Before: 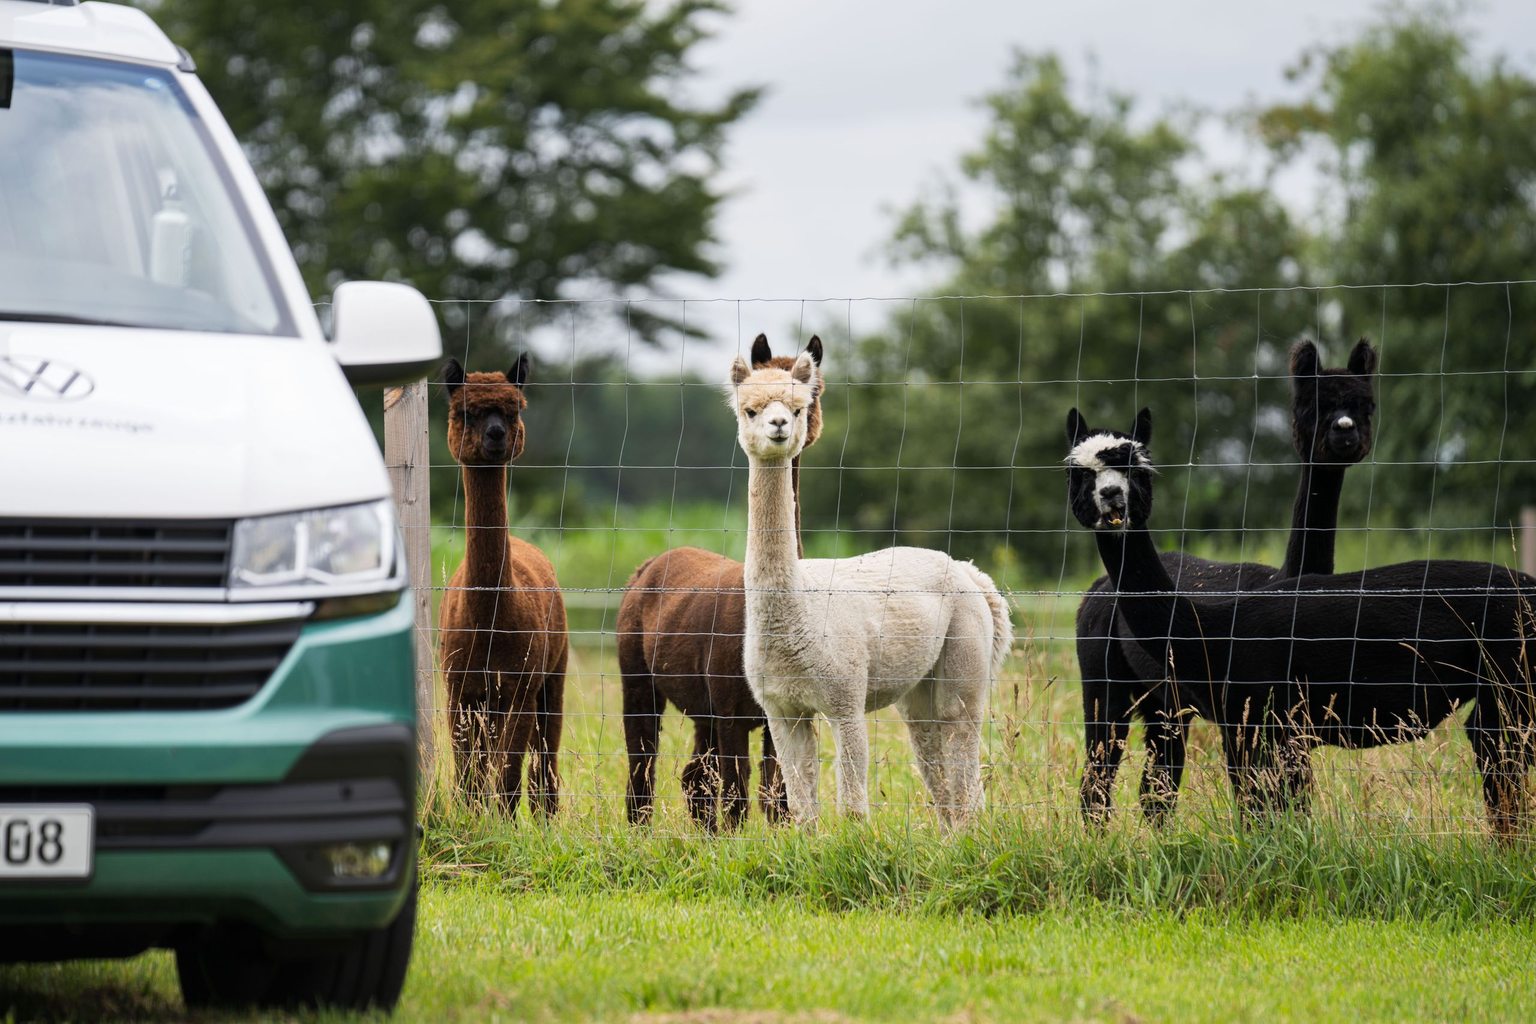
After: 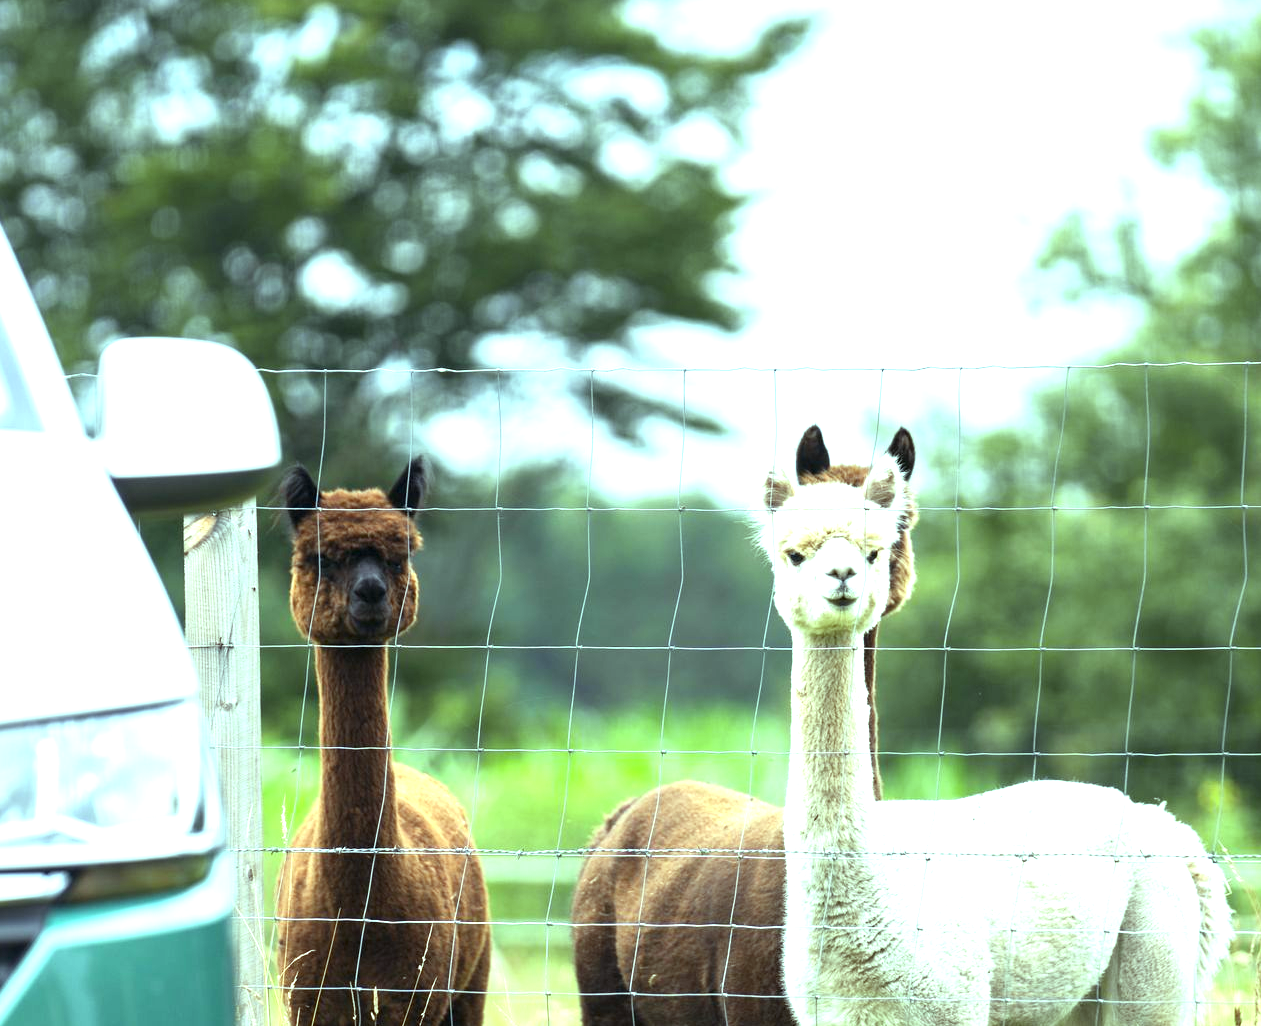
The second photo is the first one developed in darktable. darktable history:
crop: left 17.835%, top 7.675%, right 32.881%, bottom 32.213%
color balance: mode lift, gamma, gain (sRGB), lift [0.997, 0.979, 1.021, 1.011], gamma [1, 1.084, 0.916, 0.998], gain [1, 0.87, 1.13, 1.101], contrast 4.55%, contrast fulcrum 38.24%, output saturation 104.09%
exposure: exposure 1.2 EV, compensate highlight preservation false
